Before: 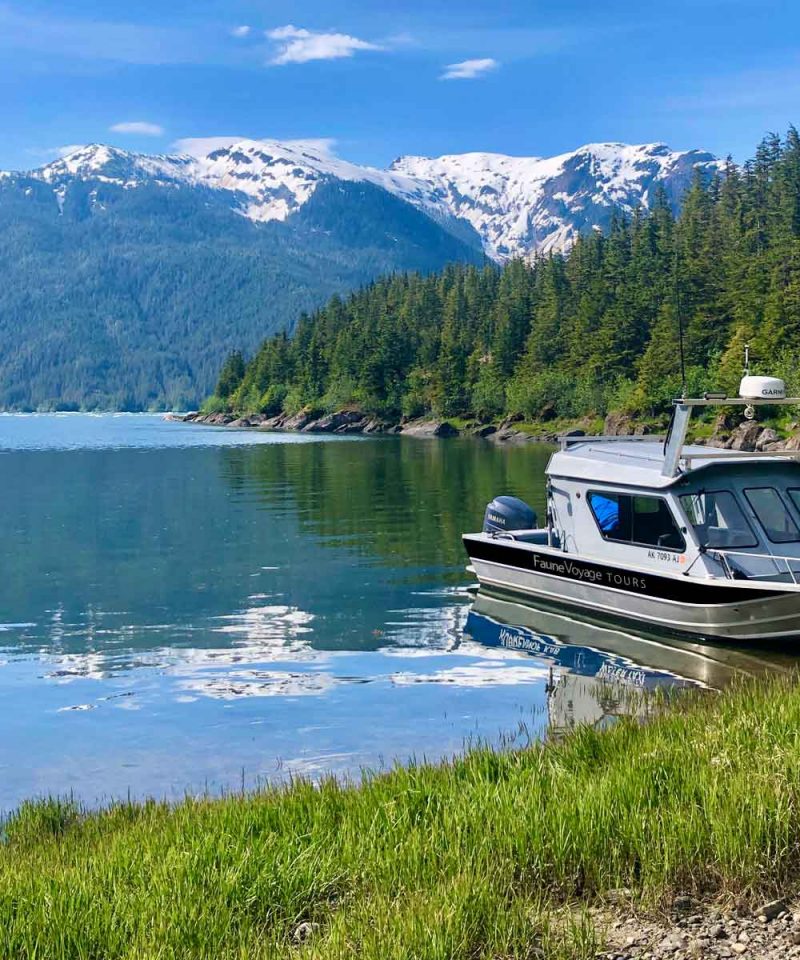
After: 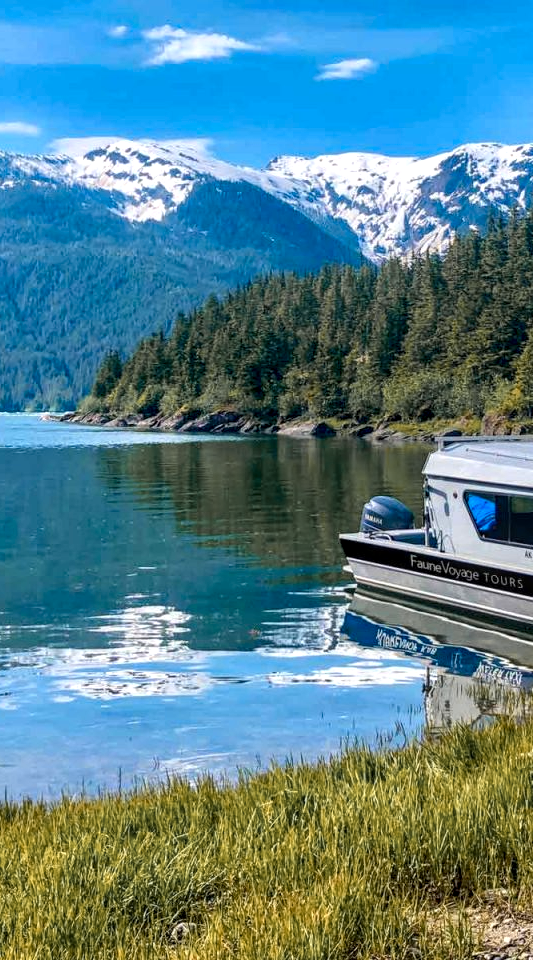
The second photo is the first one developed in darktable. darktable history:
crop and rotate: left 15.446%, right 17.836%
color zones: curves: ch1 [(0.263, 0.53) (0.376, 0.287) (0.487, 0.512) (0.748, 0.547) (1, 0.513)]; ch2 [(0.262, 0.45) (0.751, 0.477)], mix 31.98%
local contrast: detail 142%
